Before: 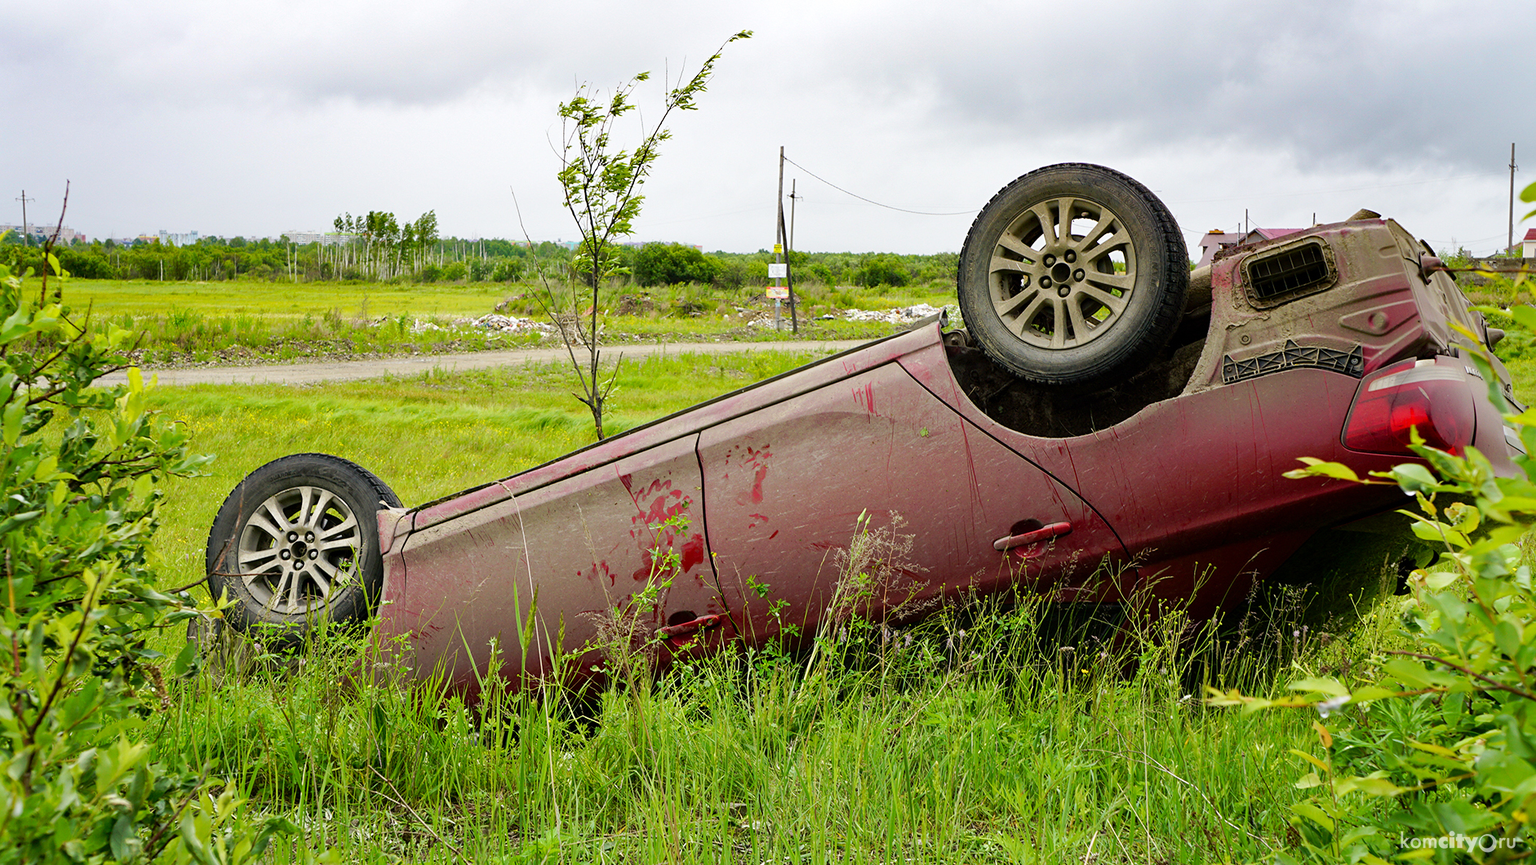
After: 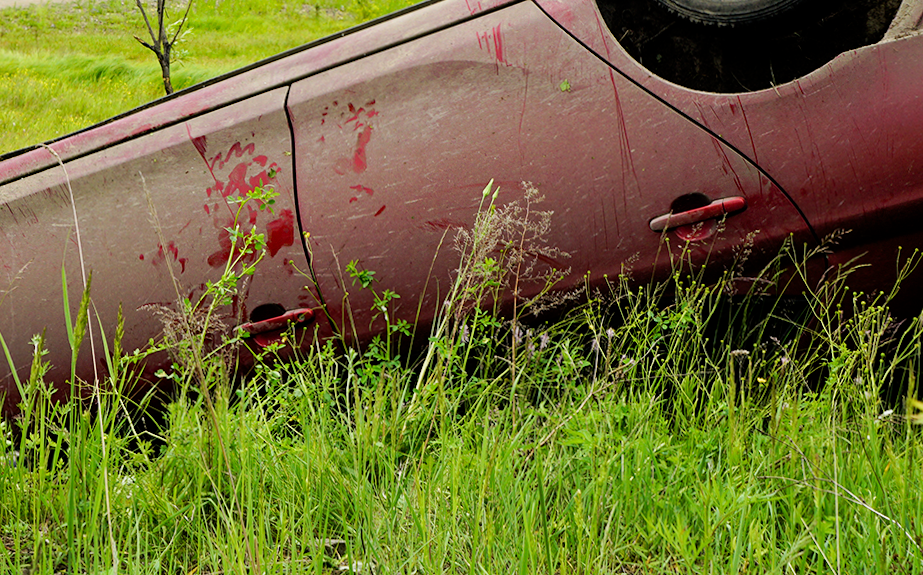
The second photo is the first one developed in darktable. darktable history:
rotate and perspective: rotation 0.192°, lens shift (horizontal) -0.015, crop left 0.005, crop right 0.996, crop top 0.006, crop bottom 0.99
crop: left 29.672%, top 41.786%, right 20.851%, bottom 3.487%
filmic rgb: black relative exposure -12.8 EV, white relative exposure 2.8 EV, threshold 3 EV, target black luminance 0%, hardness 8.54, latitude 70.41%, contrast 1.133, shadows ↔ highlights balance -0.395%, color science v4 (2020), enable highlight reconstruction true
